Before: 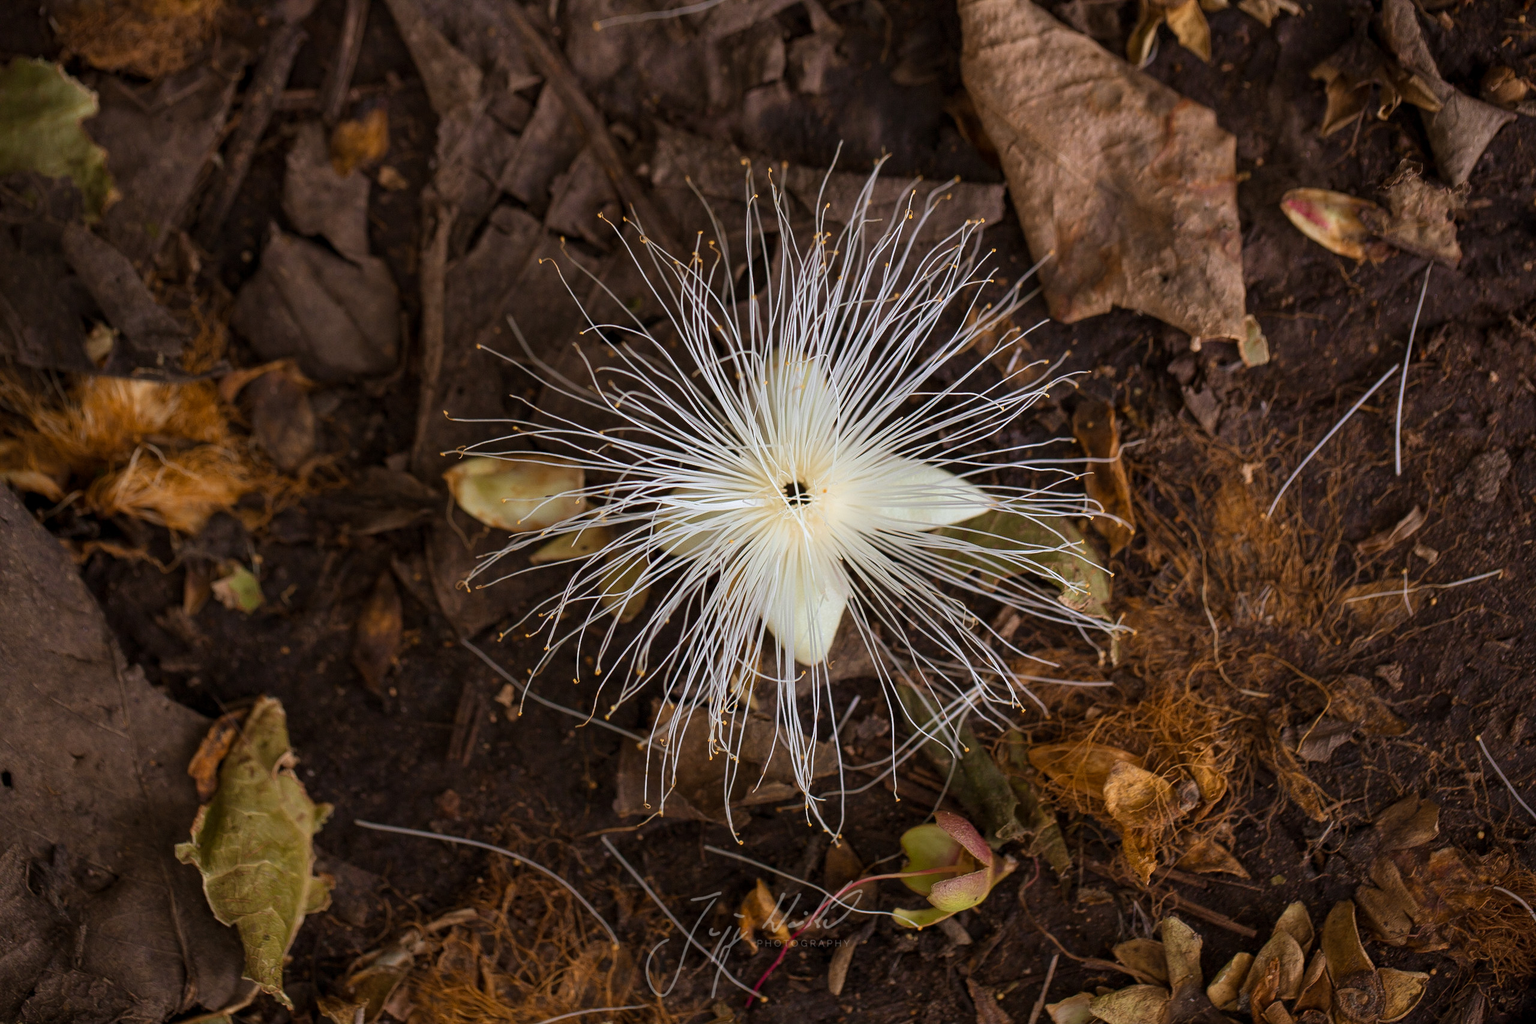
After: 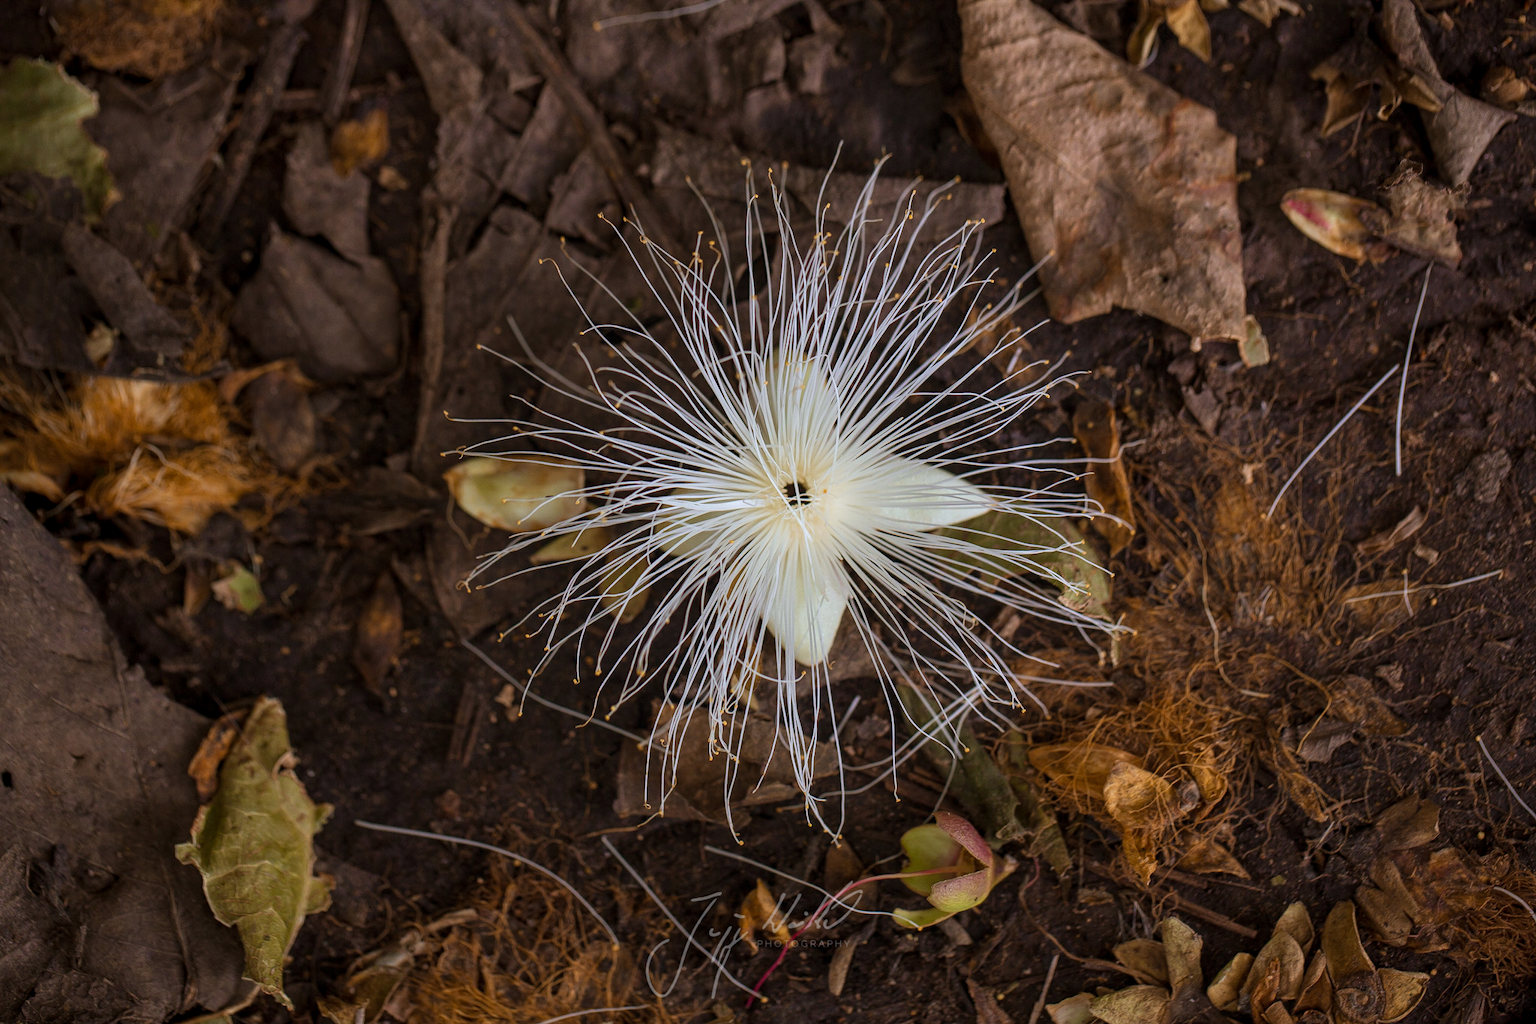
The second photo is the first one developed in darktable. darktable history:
white balance: red 0.98, blue 1.034
local contrast: detail 110%
